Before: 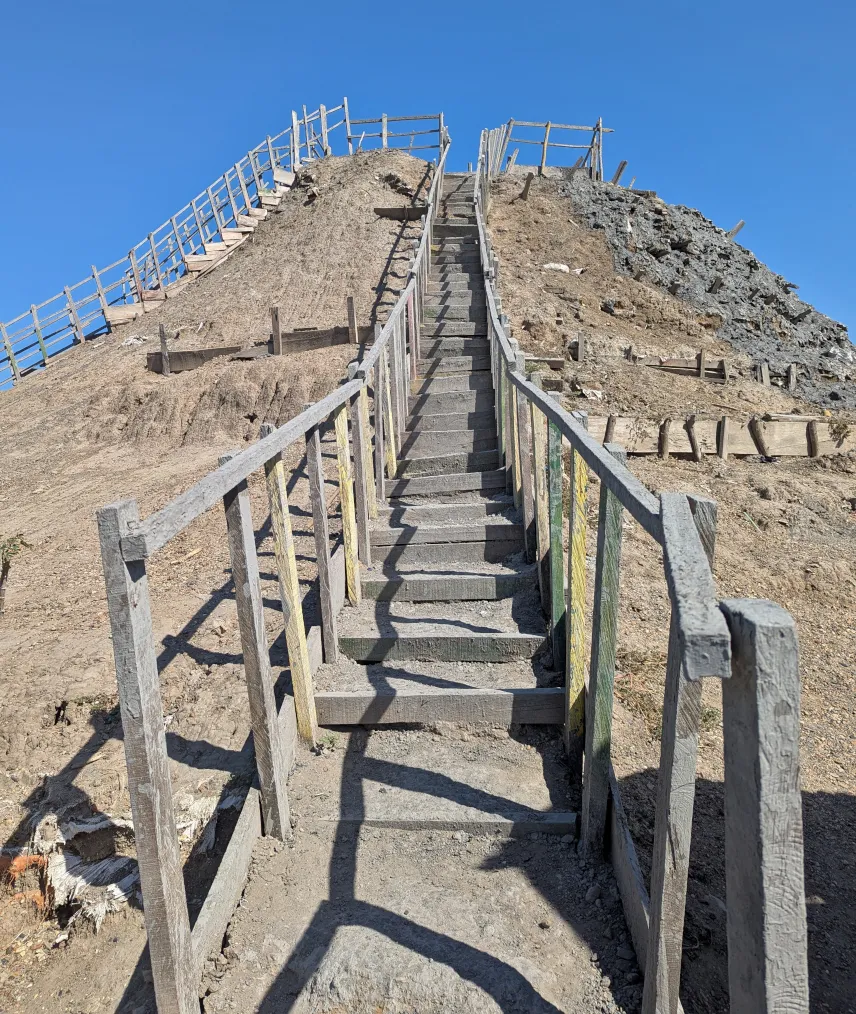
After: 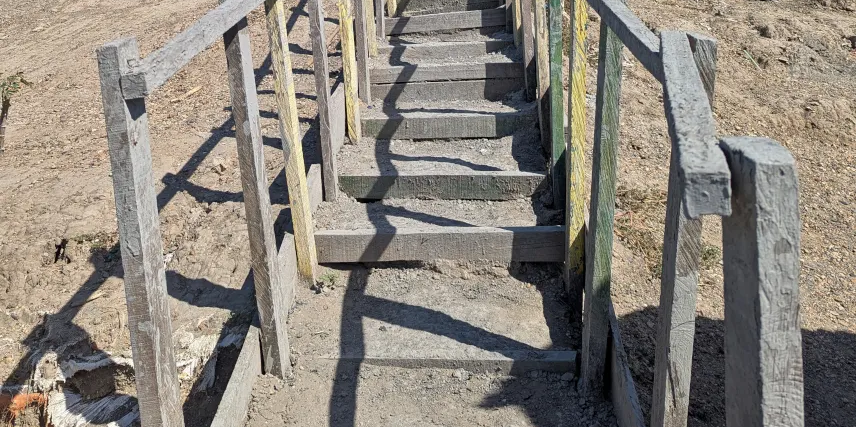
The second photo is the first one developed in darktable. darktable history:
crop: top 45.66%, bottom 12.19%
